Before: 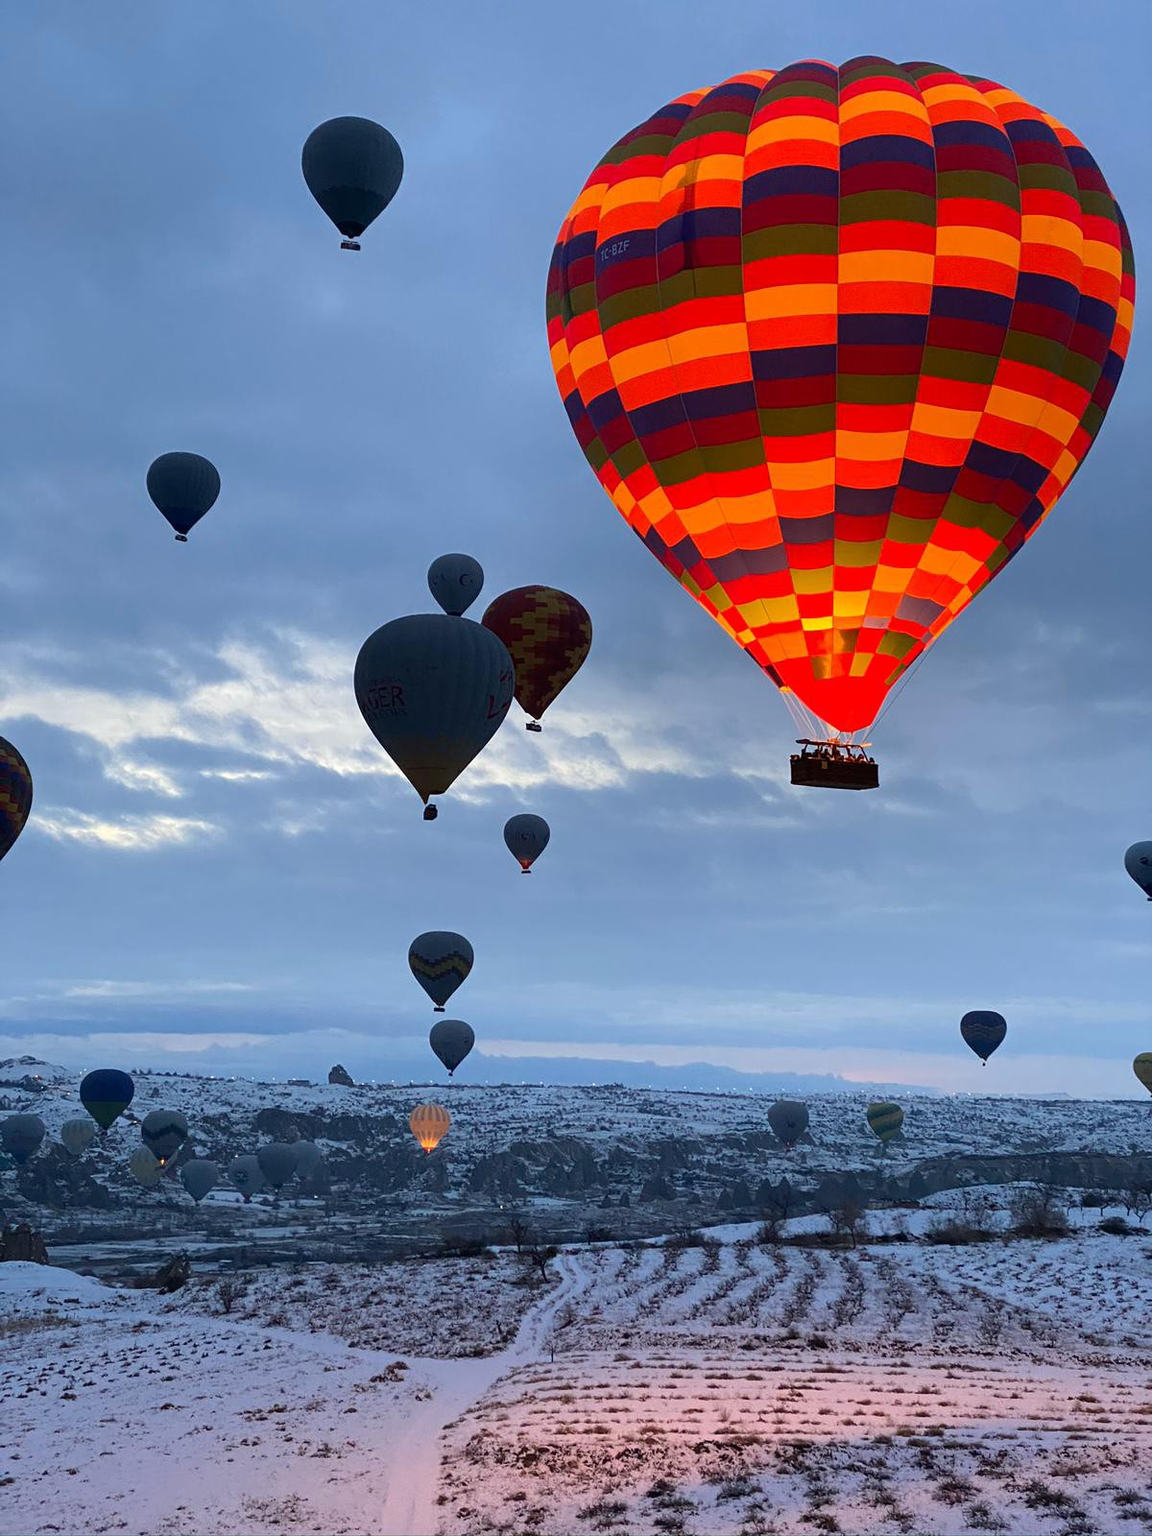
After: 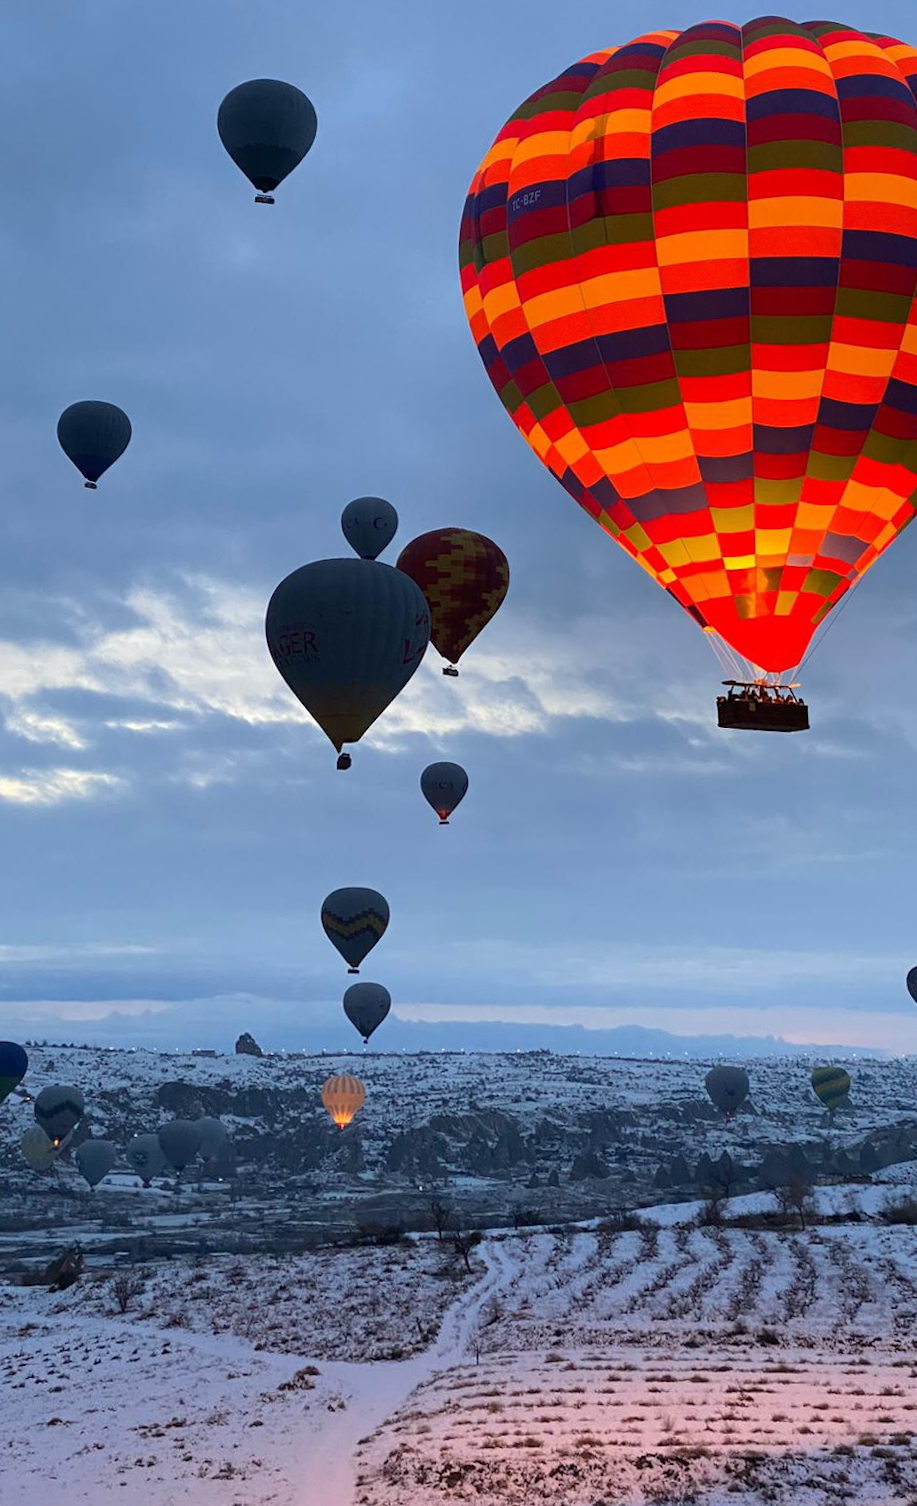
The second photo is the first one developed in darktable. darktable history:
rotate and perspective: rotation 0.215°, lens shift (vertical) -0.139, crop left 0.069, crop right 0.939, crop top 0.002, crop bottom 0.996
crop and rotate: angle 1°, left 4.281%, top 0.642%, right 11.383%, bottom 2.486%
